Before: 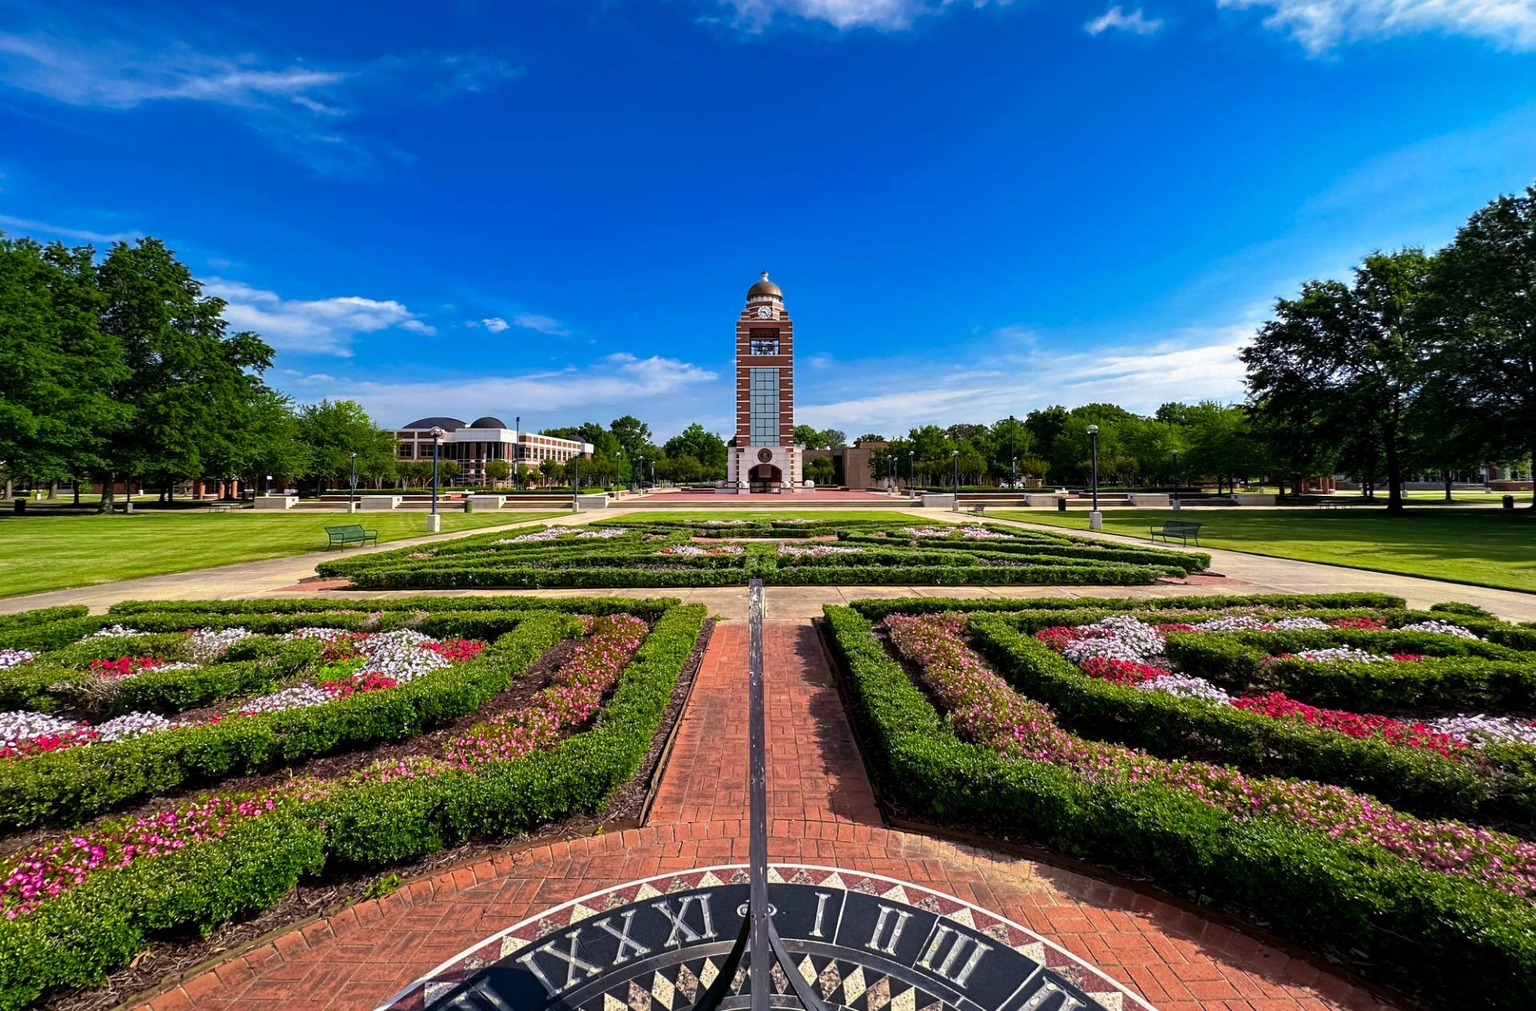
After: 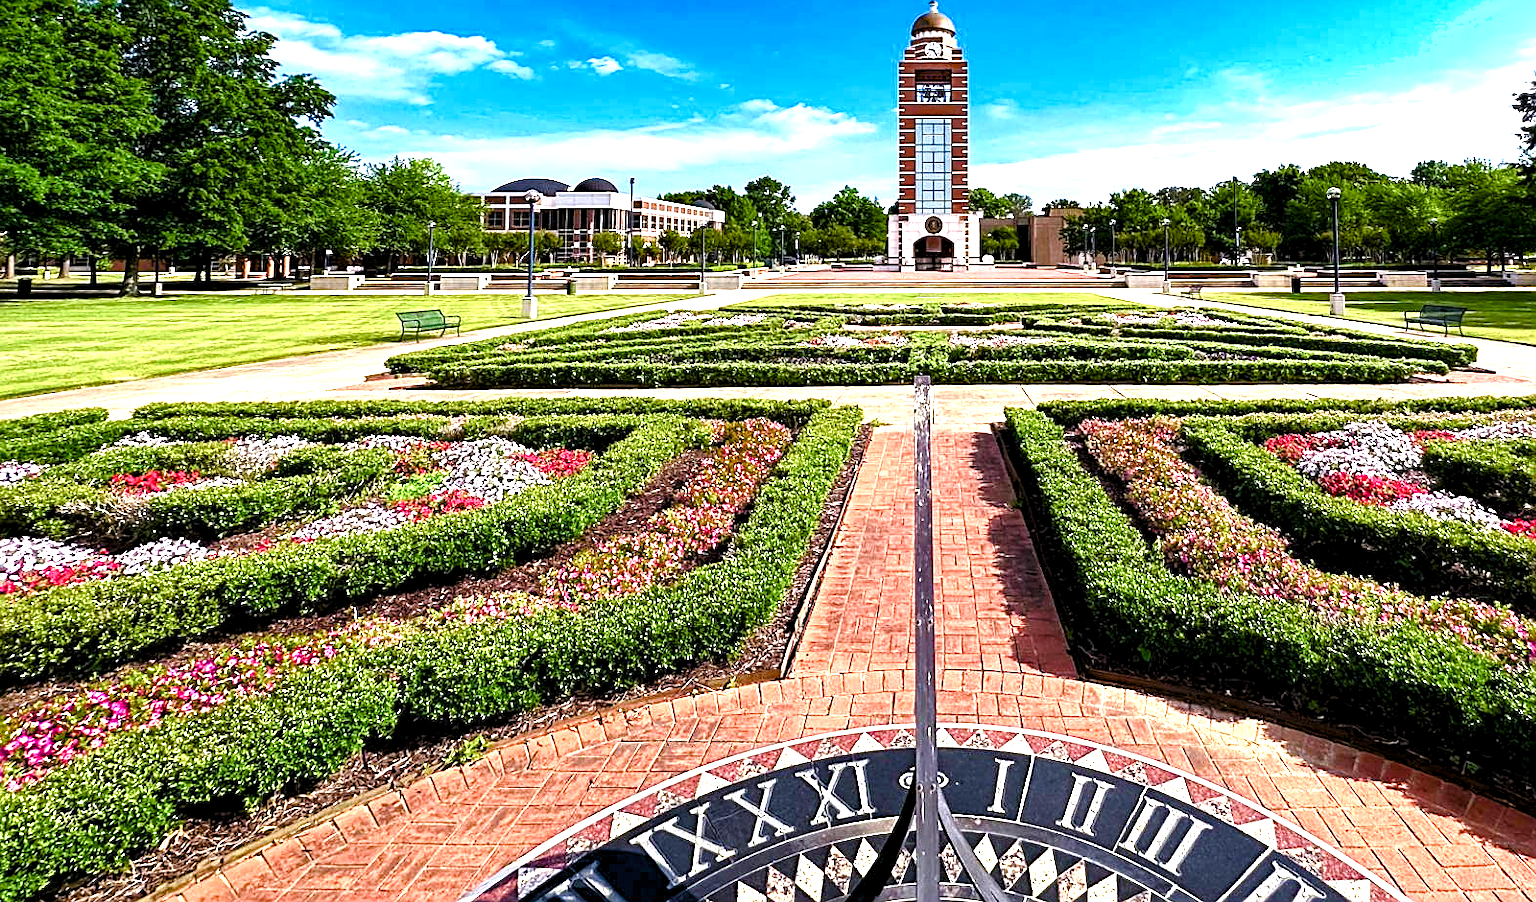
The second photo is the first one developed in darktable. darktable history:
color balance rgb: perceptual saturation grading › global saturation 0.982%, perceptual saturation grading › highlights -33.939%, perceptual saturation grading › mid-tones 15.076%, perceptual saturation grading › shadows 48.366%, global vibrance 25.22%
haze removal: compatibility mode true, adaptive false
exposure: black level correction 0, exposure 1.199 EV, compensate exposure bias true, compensate highlight preservation false
sharpen: on, module defaults
shadows and highlights: shadows 32.39, highlights -32.32, soften with gaussian
crop: top 26.824%, right 18.05%
levels: levels [0.062, 0.494, 0.925]
